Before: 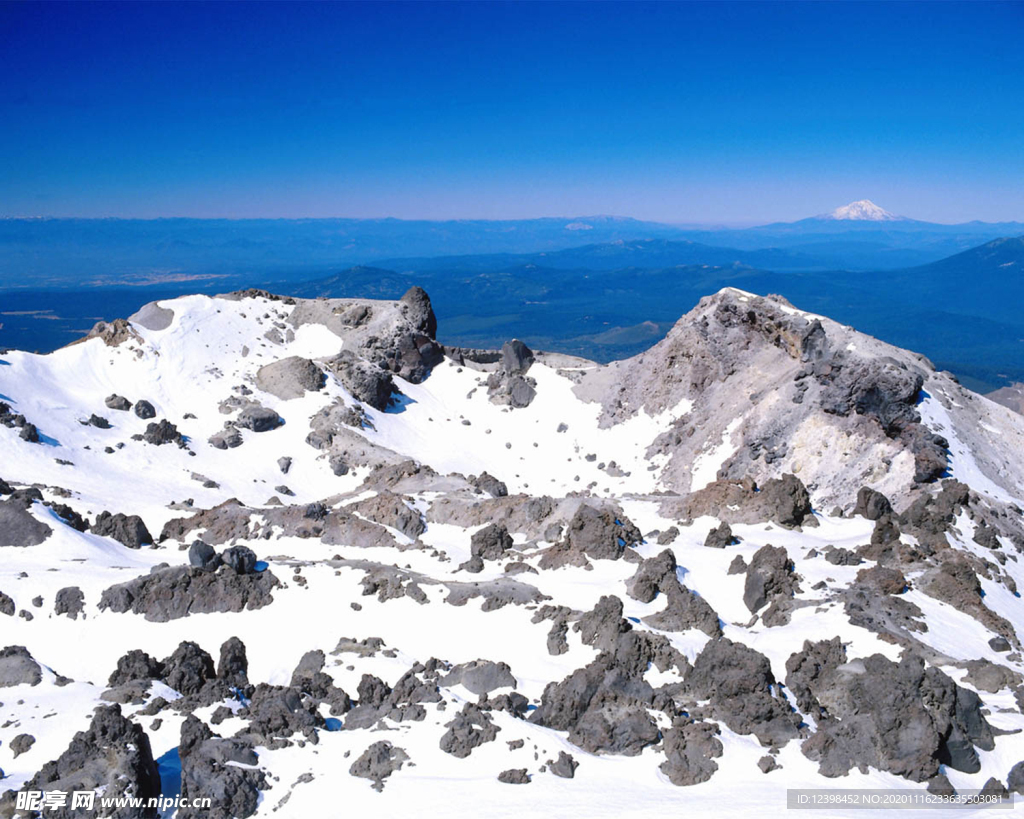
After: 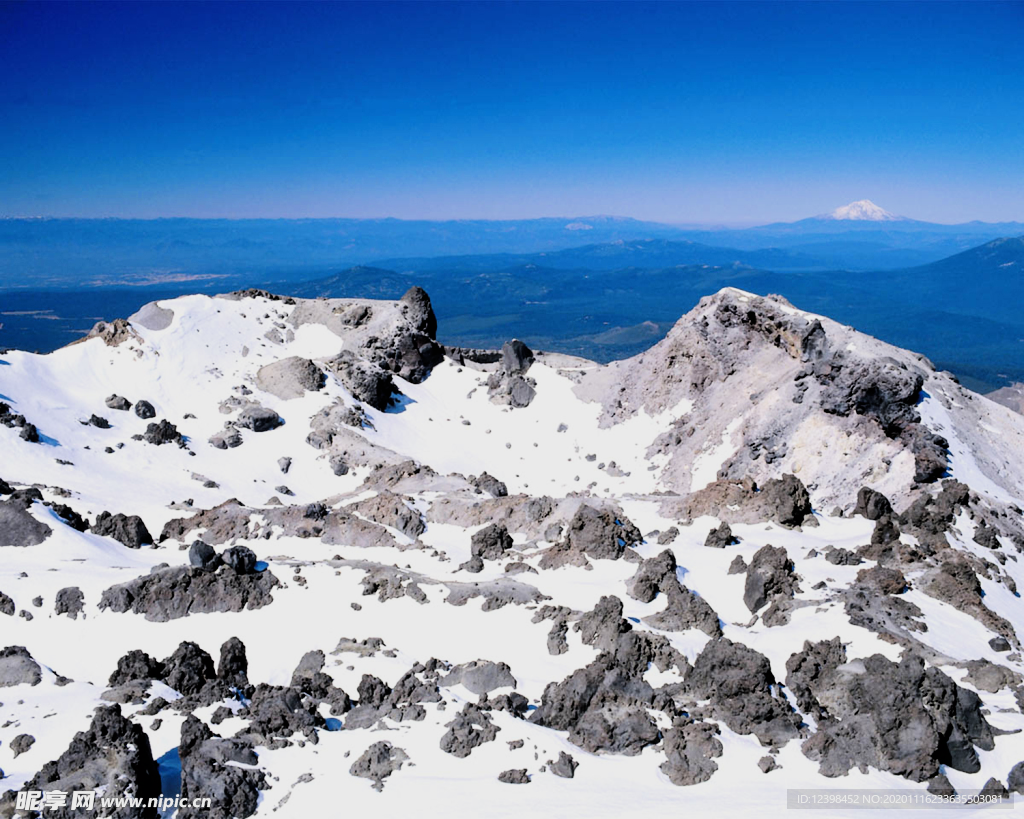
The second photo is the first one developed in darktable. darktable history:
filmic rgb: black relative exposure -5.02 EV, white relative exposure 3.98 EV, hardness 2.88, contrast 1.503
